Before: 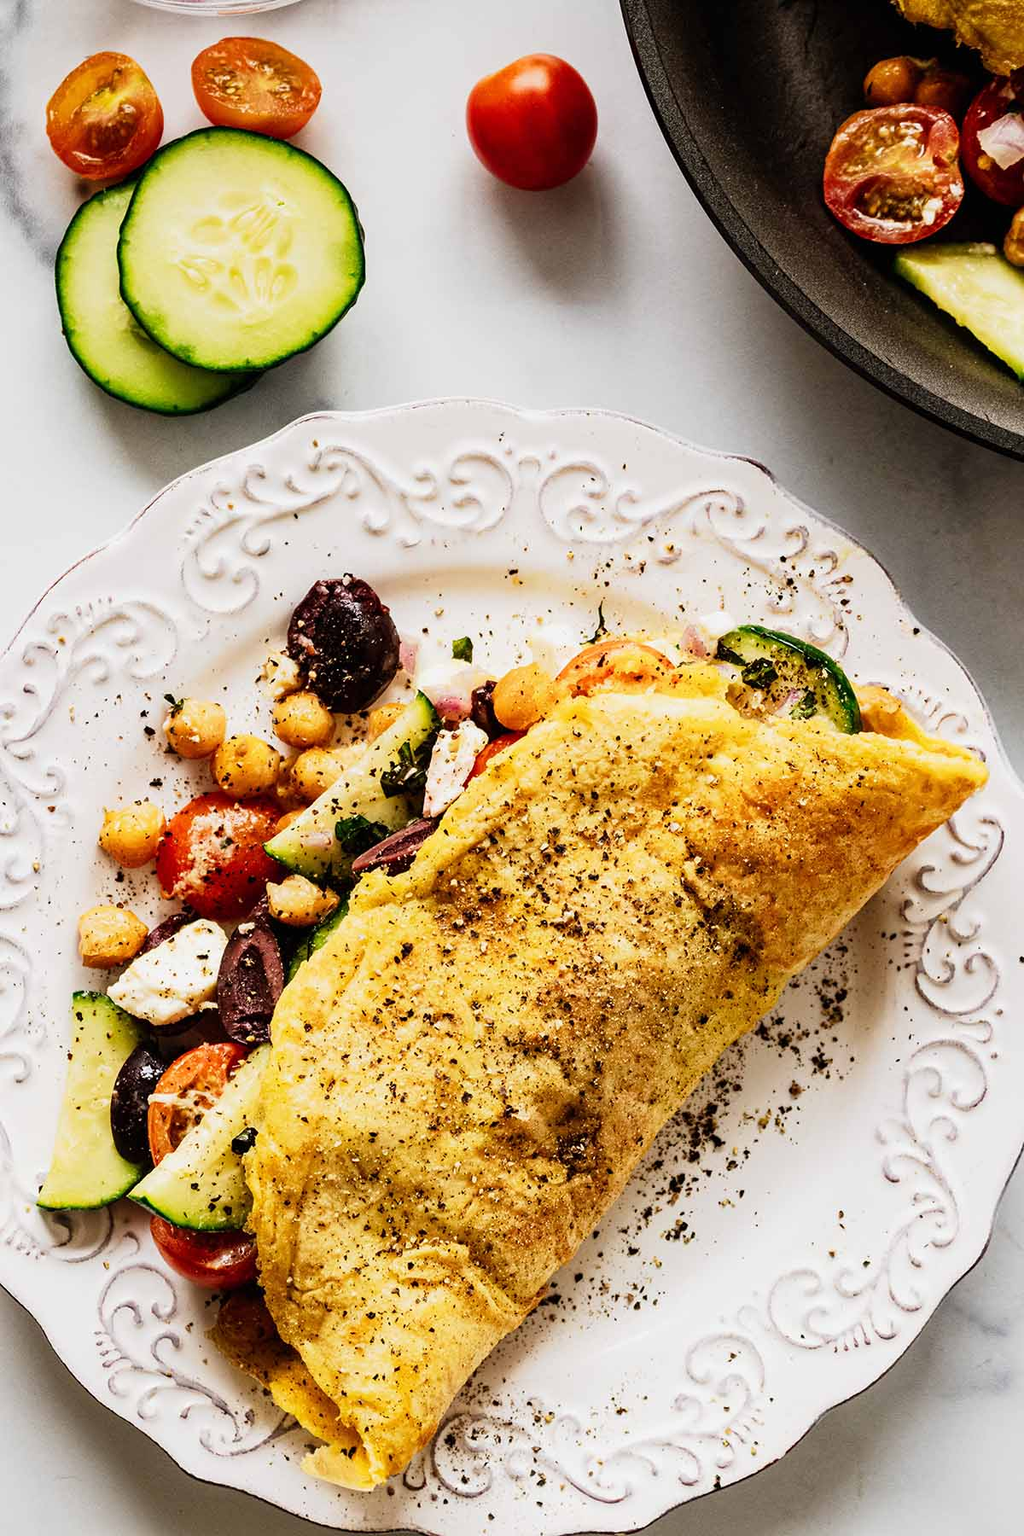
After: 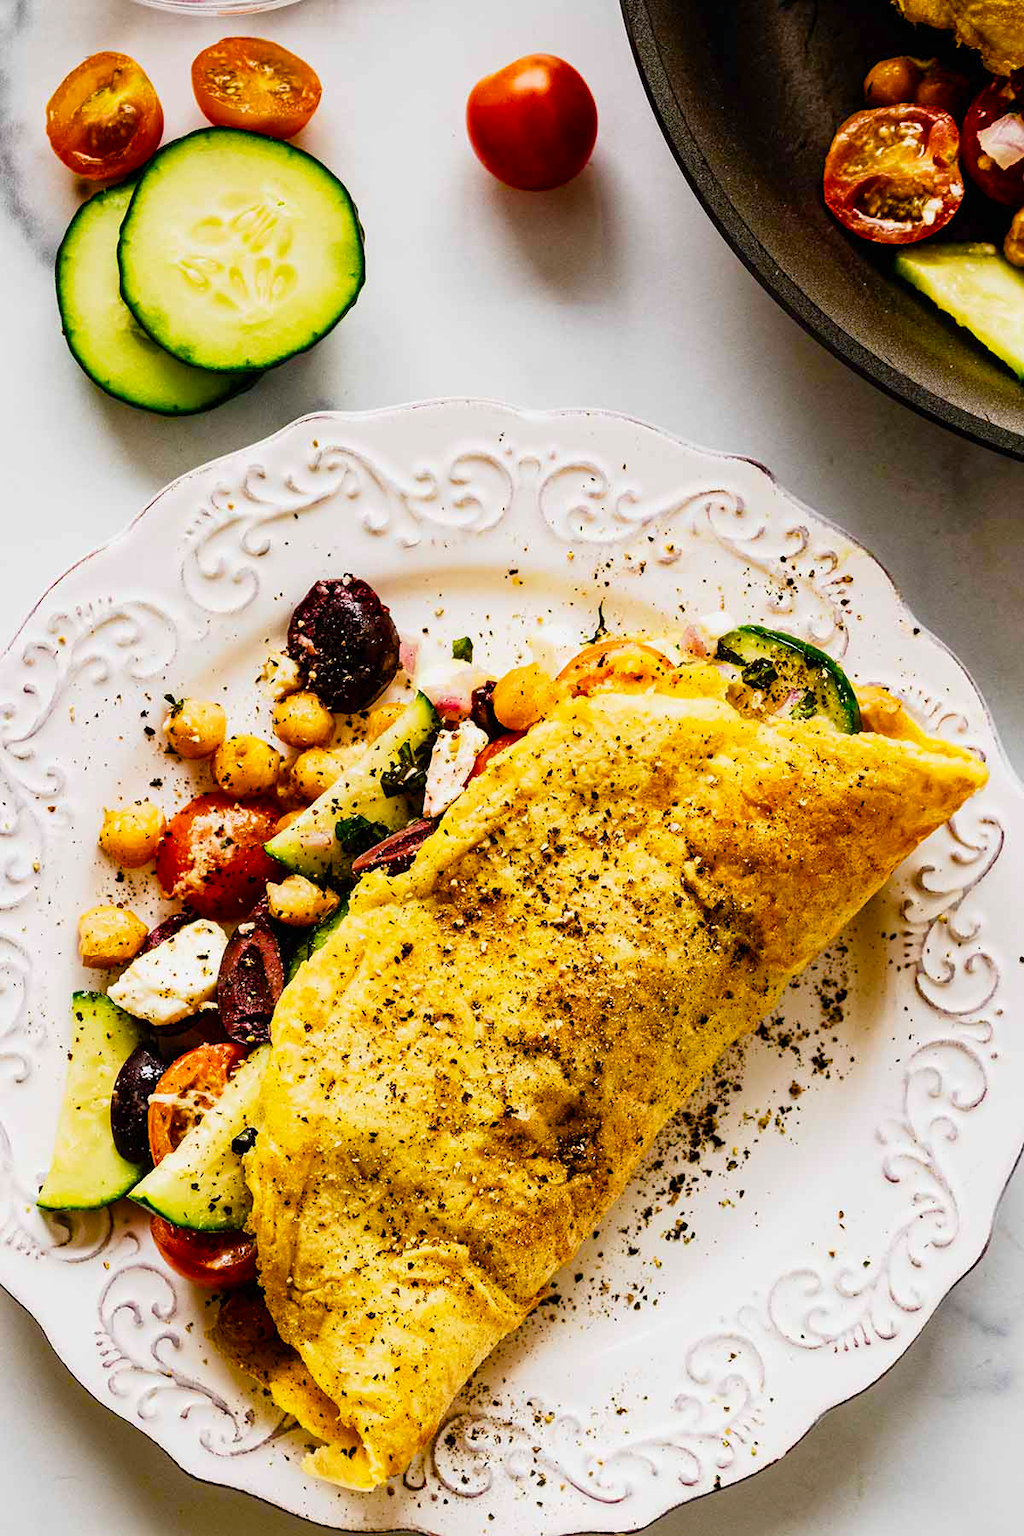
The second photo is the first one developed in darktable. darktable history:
color balance rgb: shadows lift › chroma 2.003%, shadows lift › hue 247.94°, perceptual saturation grading › global saturation 0.611%, perceptual saturation grading › mid-tones 6.325%, perceptual saturation grading › shadows 71.502%, global vibrance 34.51%
